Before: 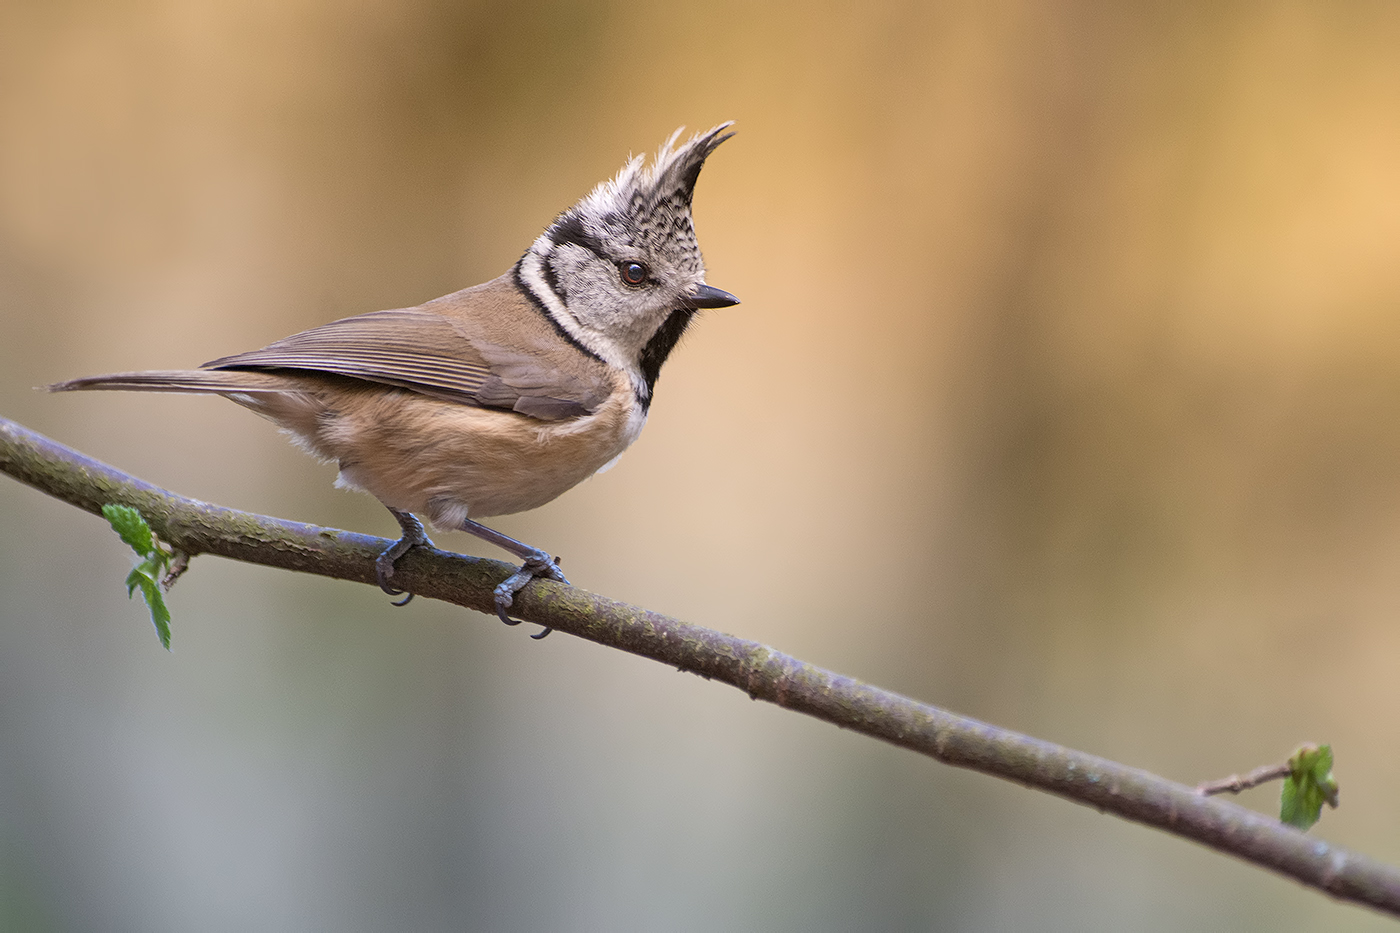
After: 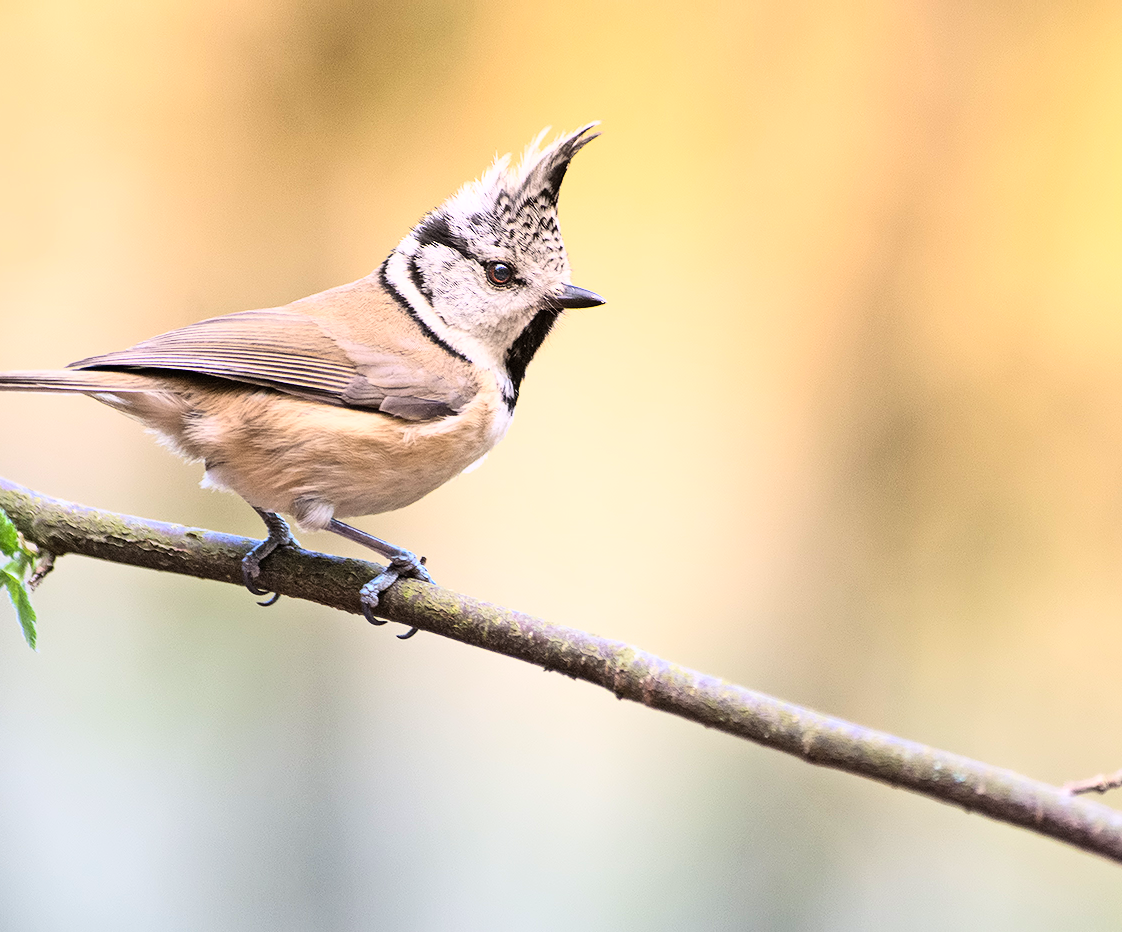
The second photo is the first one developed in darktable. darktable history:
crop and rotate: left 9.581%, right 10.263%
base curve: curves: ch0 [(0, 0) (0.007, 0.004) (0.027, 0.03) (0.046, 0.07) (0.207, 0.54) (0.442, 0.872) (0.673, 0.972) (1, 1)]
